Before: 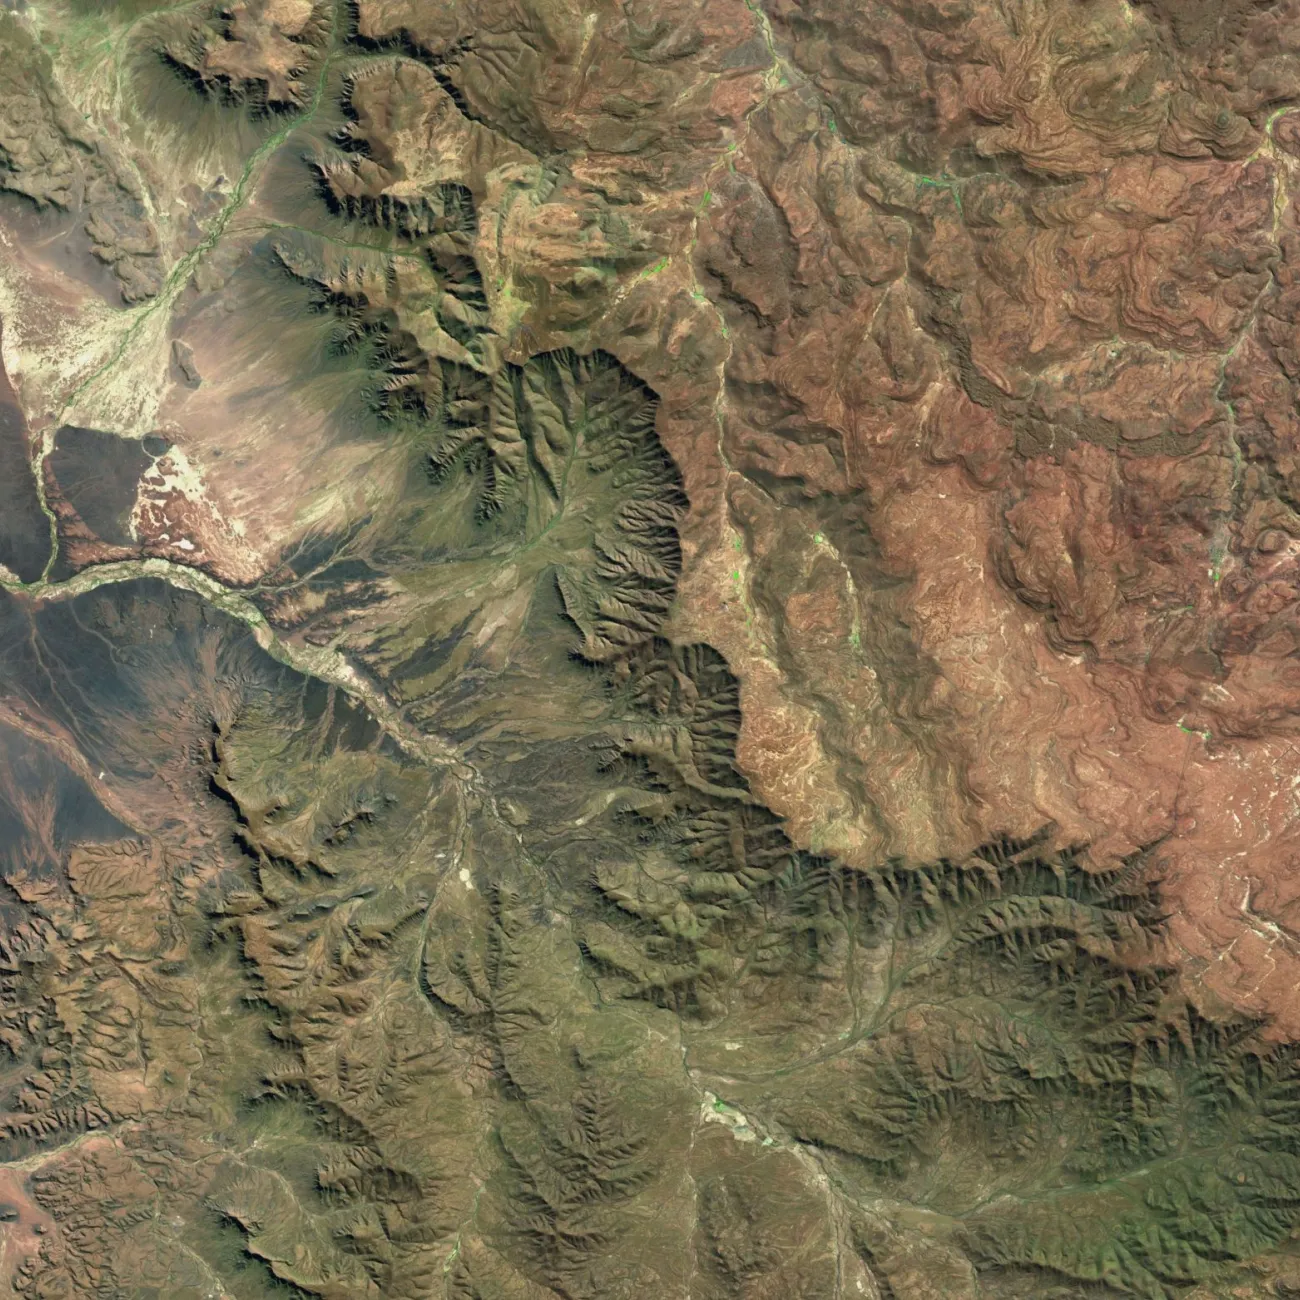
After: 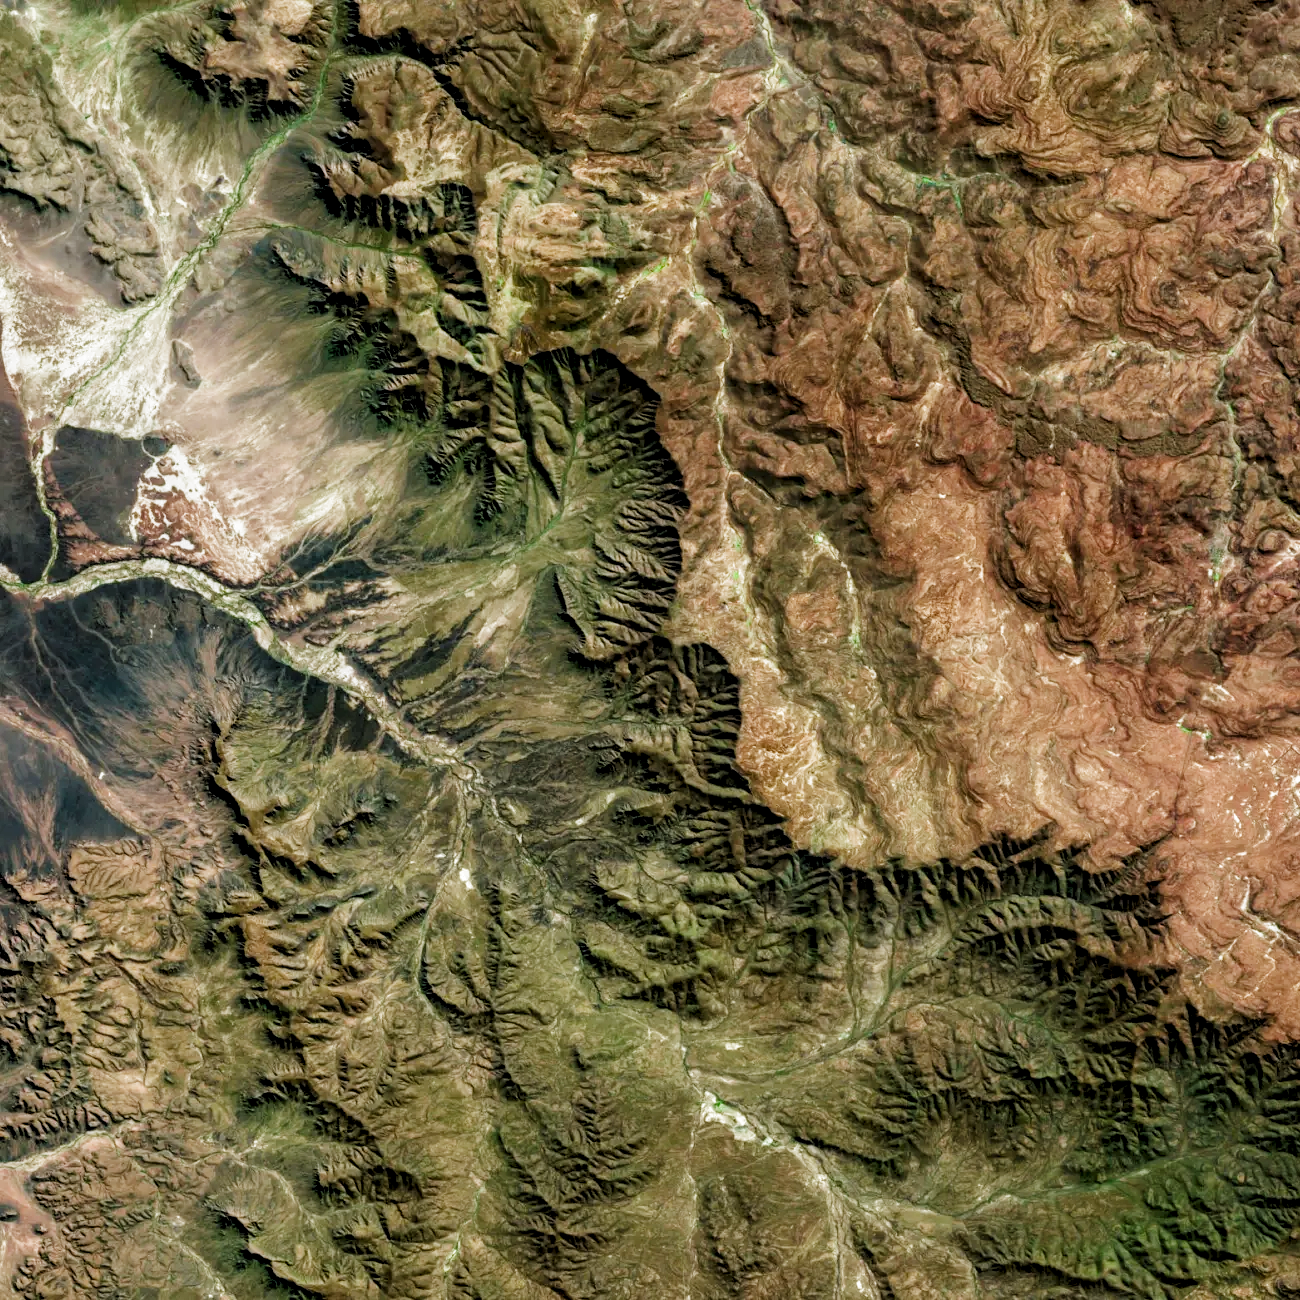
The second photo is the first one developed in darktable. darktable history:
local contrast: detail 142%
filmic rgb: black relative exposure -5.02 EV, white relative exposure 4 EV, hardness 2.91, contrast 1.408, highlights saturation mix -29.28%, add noise in highlights 0.001, preserve chrominance no, color science v3 (2019), use custom middle-gray values true, contrast in highlights soft
exposure: compensate highlight preservation false
